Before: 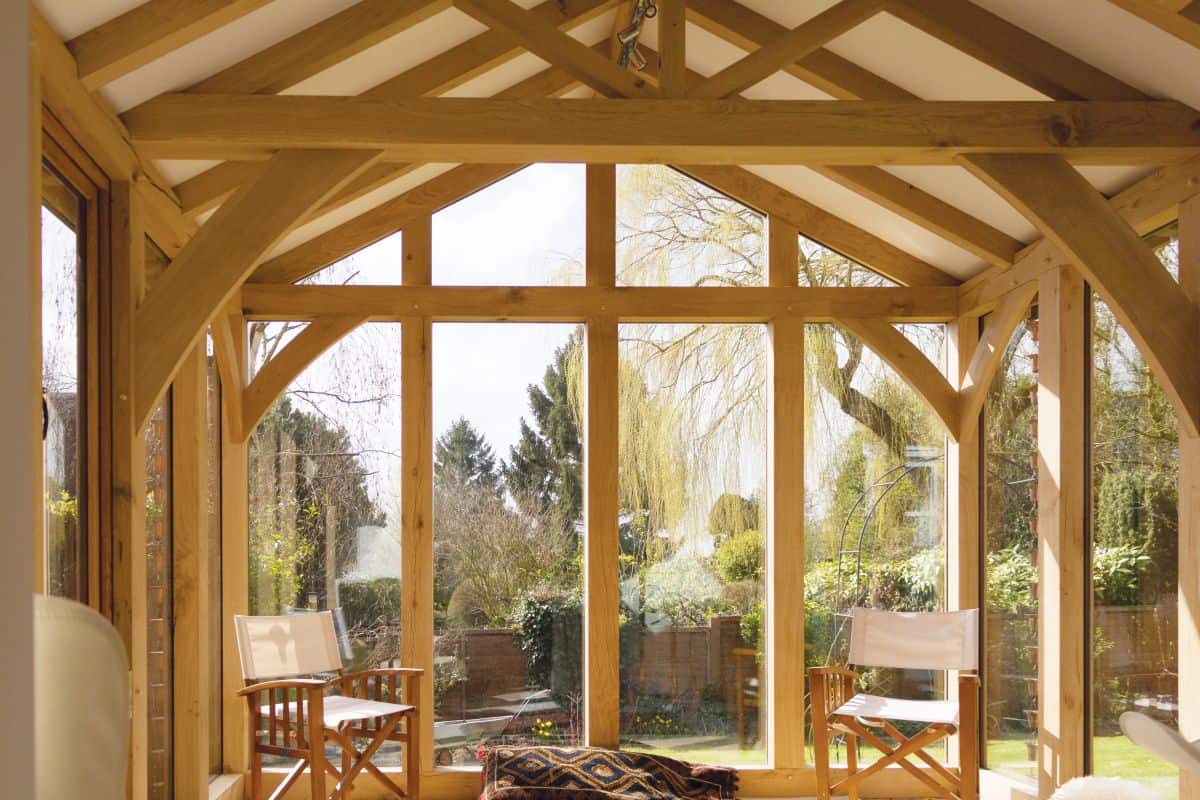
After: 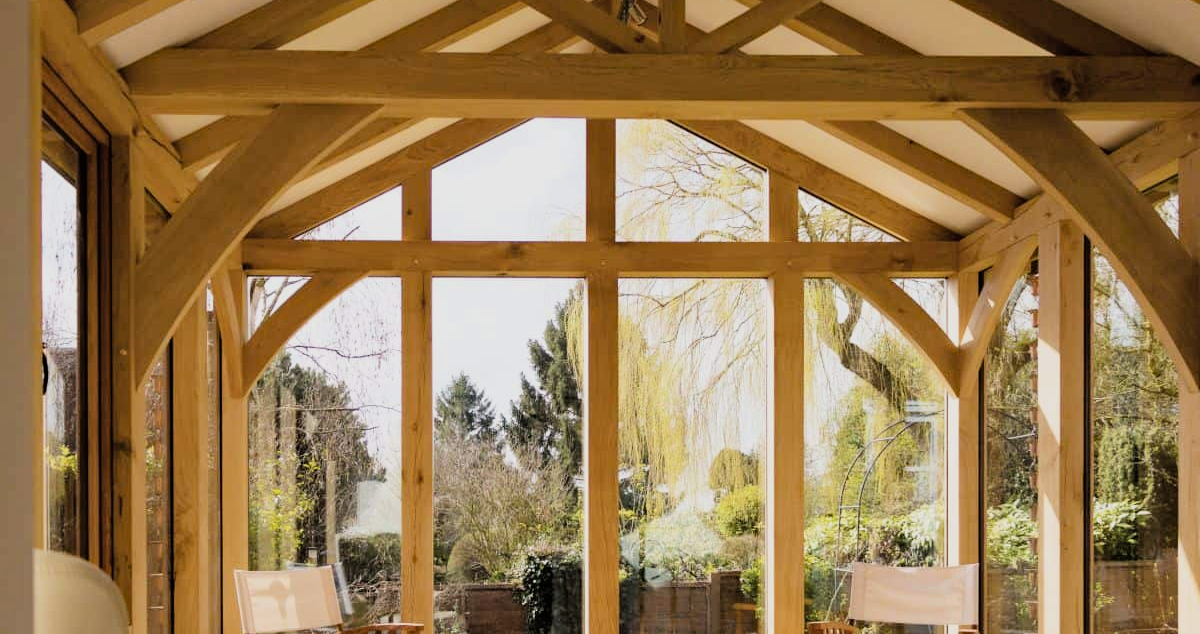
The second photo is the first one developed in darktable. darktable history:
crop and rotate: top 5.664%, bottom 14.983%
haze removal: compatibility mode true, adaptive false
filmic rgb: black relative exposure -4.99 EV, white relative exposure 3.96 EV, hardness 2.9, contrast 1.387, iterations of high-quality reconstruction 0
